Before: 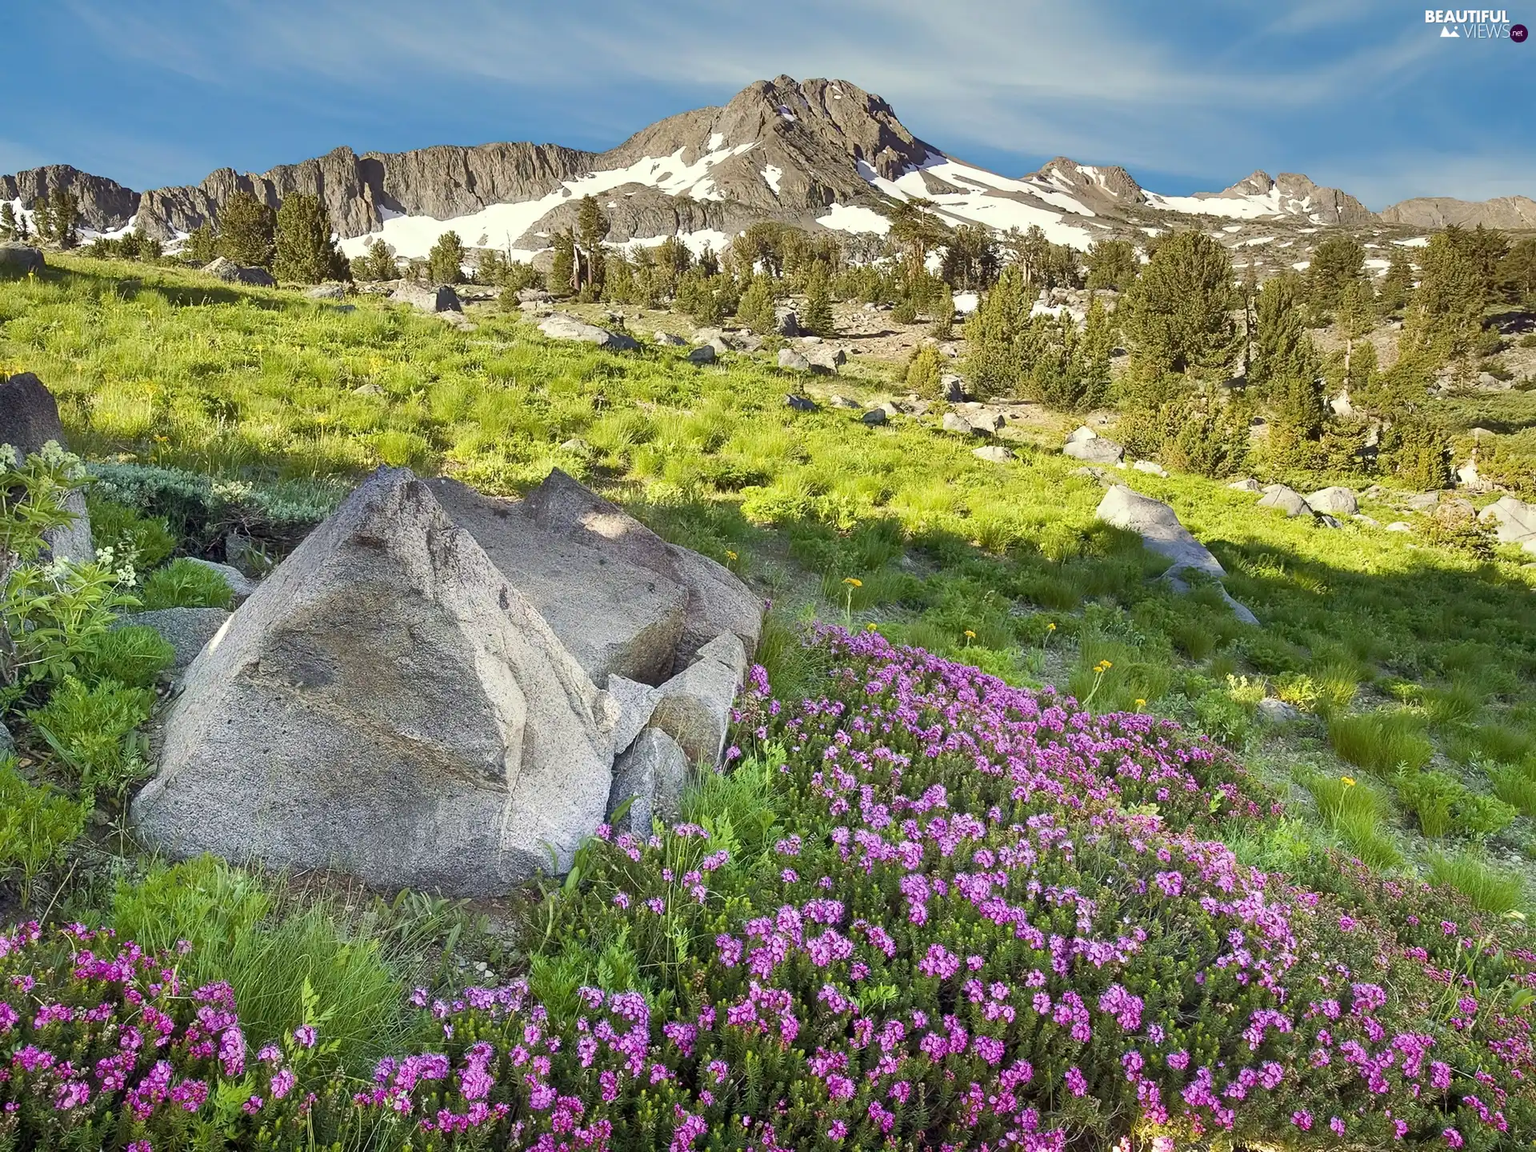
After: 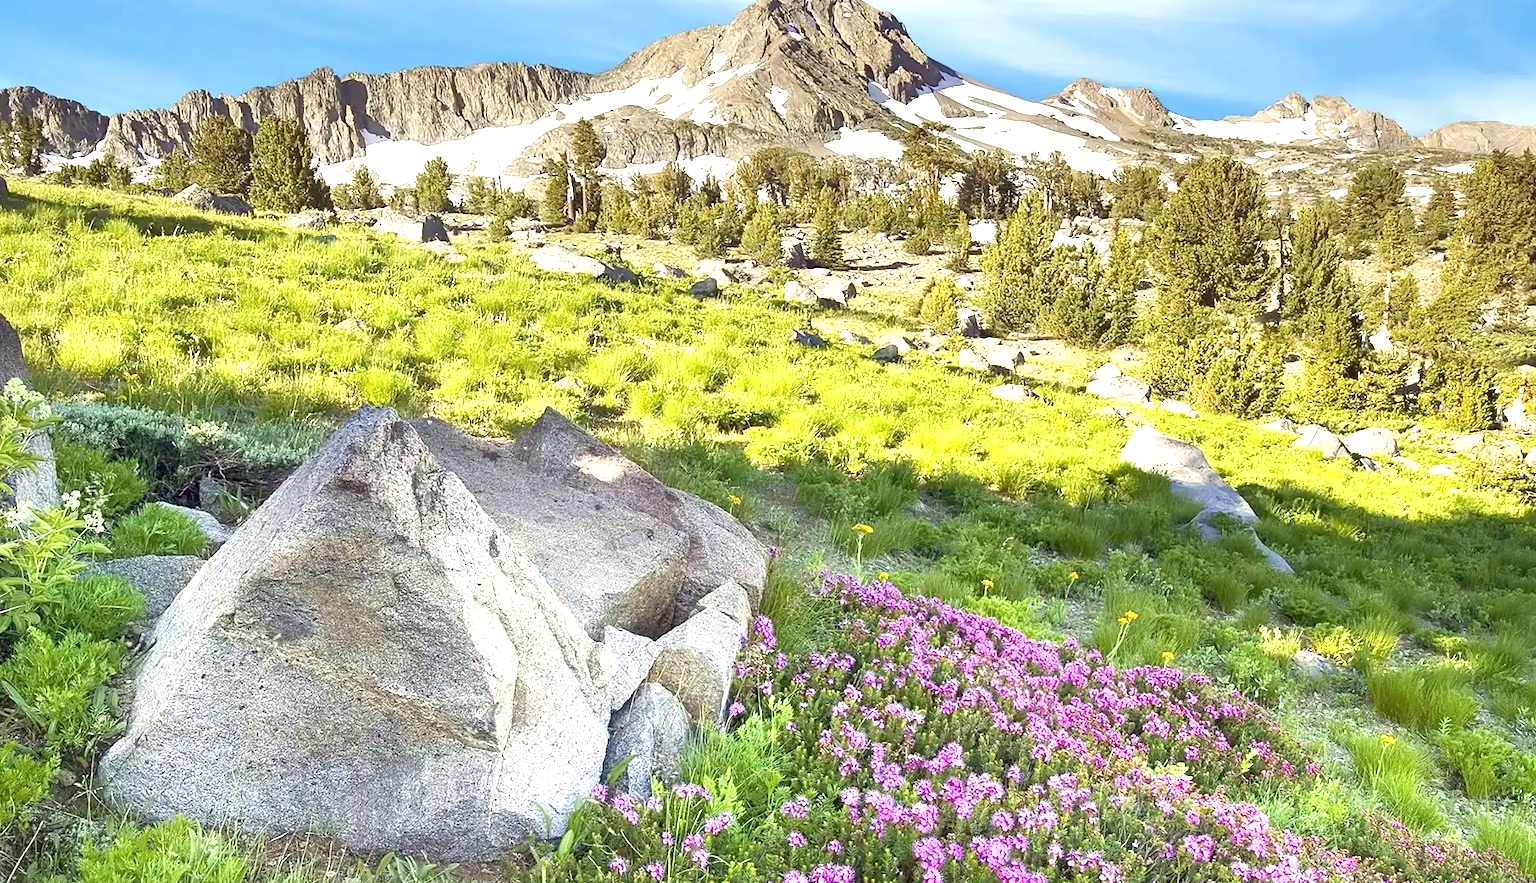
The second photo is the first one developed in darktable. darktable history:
exposure: black level correction 0.001, exposure 0.959 EV, compensate exposure bias true, compensate highlight preservation false
crop: left 2.465%, top 7.259%, right 3.089%, bottom 20.275%
